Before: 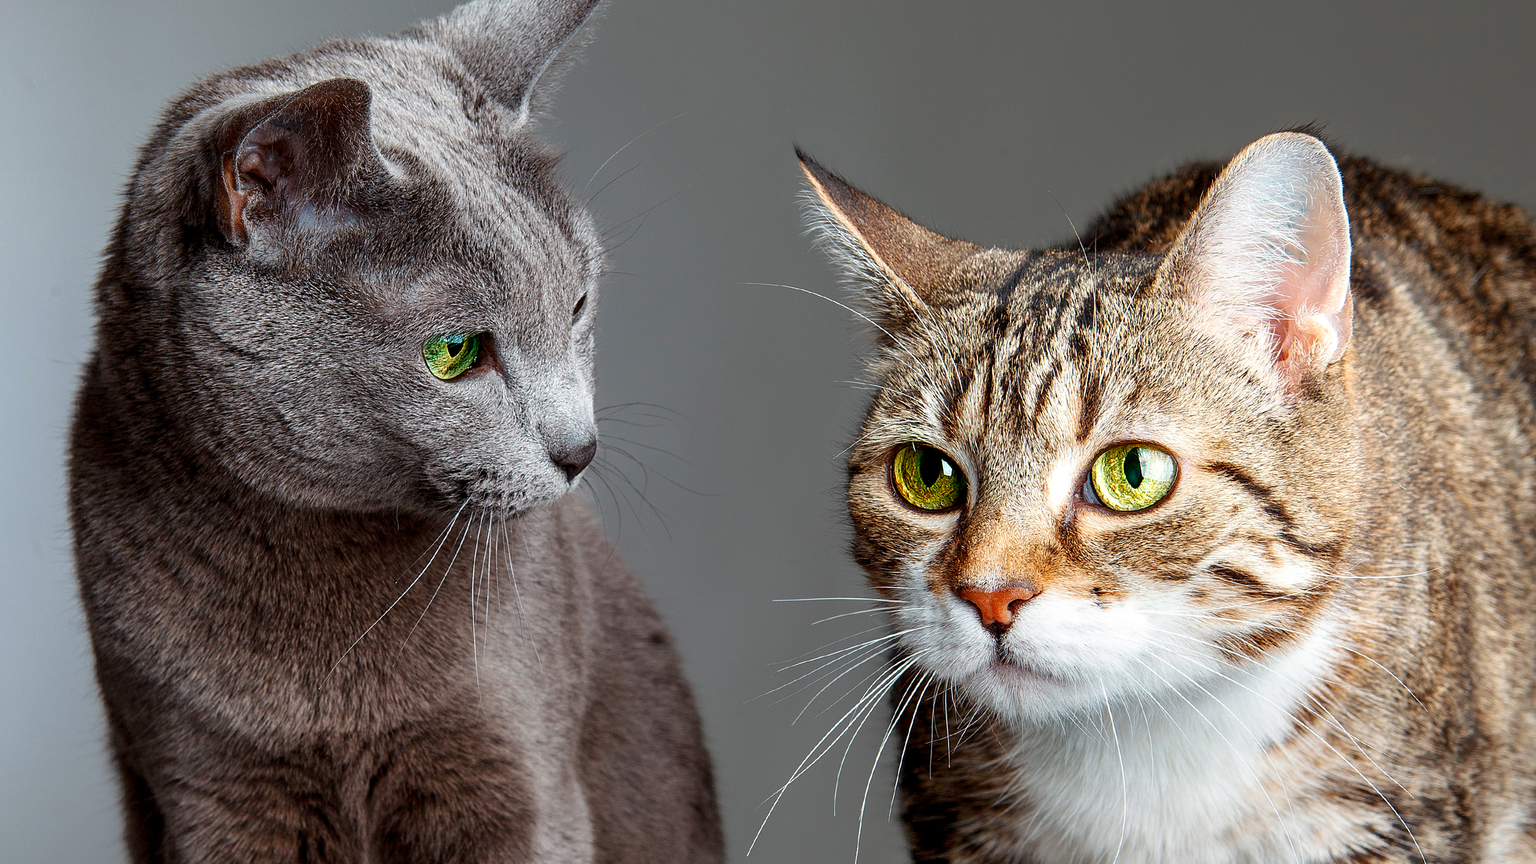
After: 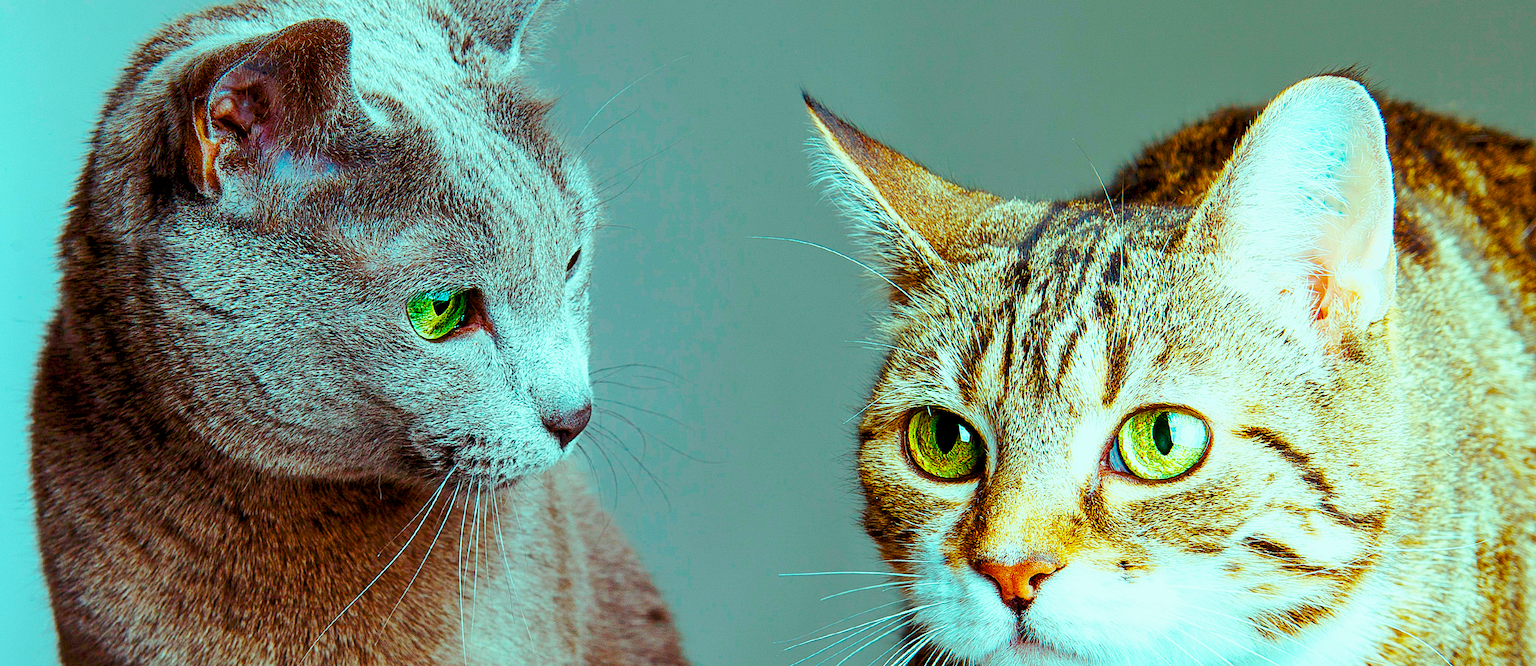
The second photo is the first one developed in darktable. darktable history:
color balance rgb: highlights gain › luminance 19.978%, highlights gain › chroma 13.144%, highlights gain › hue 175.23°, linear chroma grading › global chroma 12.73%, perceptual saturation grading › global saturation 34.994%, perceptual saturation grading › highlights -24.851%, perceptual saturation grading › shadows 49.771%, global vibrance 31.299%
crop: left 2.642%, top 7.1%, right 3.324%, bottom 20.36%
base curve: curves: ch0 [(0, 0) (0.025, 0.046) (0.112, 0.277) (0.467, 0.74) (0.814, 0.929) (1, 0.942)], preserve colors none
tone equalizer: -8 EV 0.252 EV, -7 EV 0.449 EV, -6 EV 0.395 EV, -5 EV 0.225 EV, -3 EV -0.248 EV, -2 EV -0.416 EV, -1 EV -0.396 EV, +0 EV -0.22 EV
